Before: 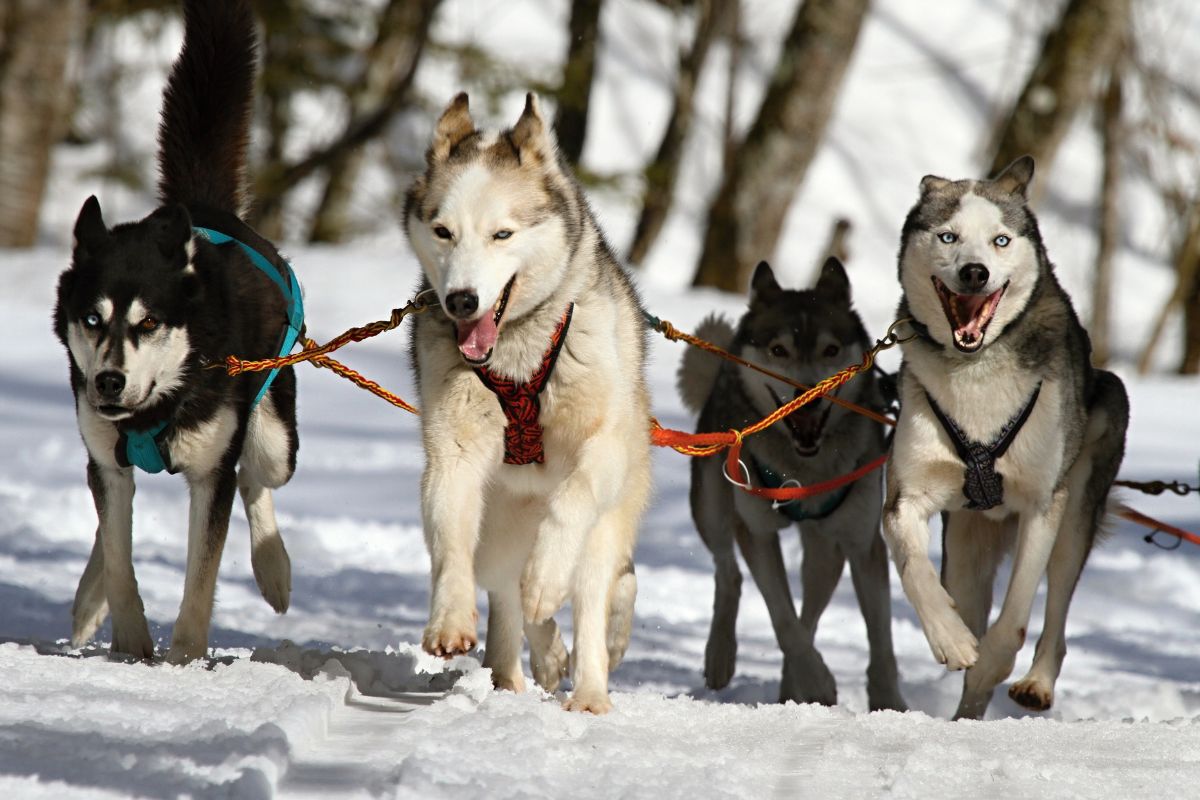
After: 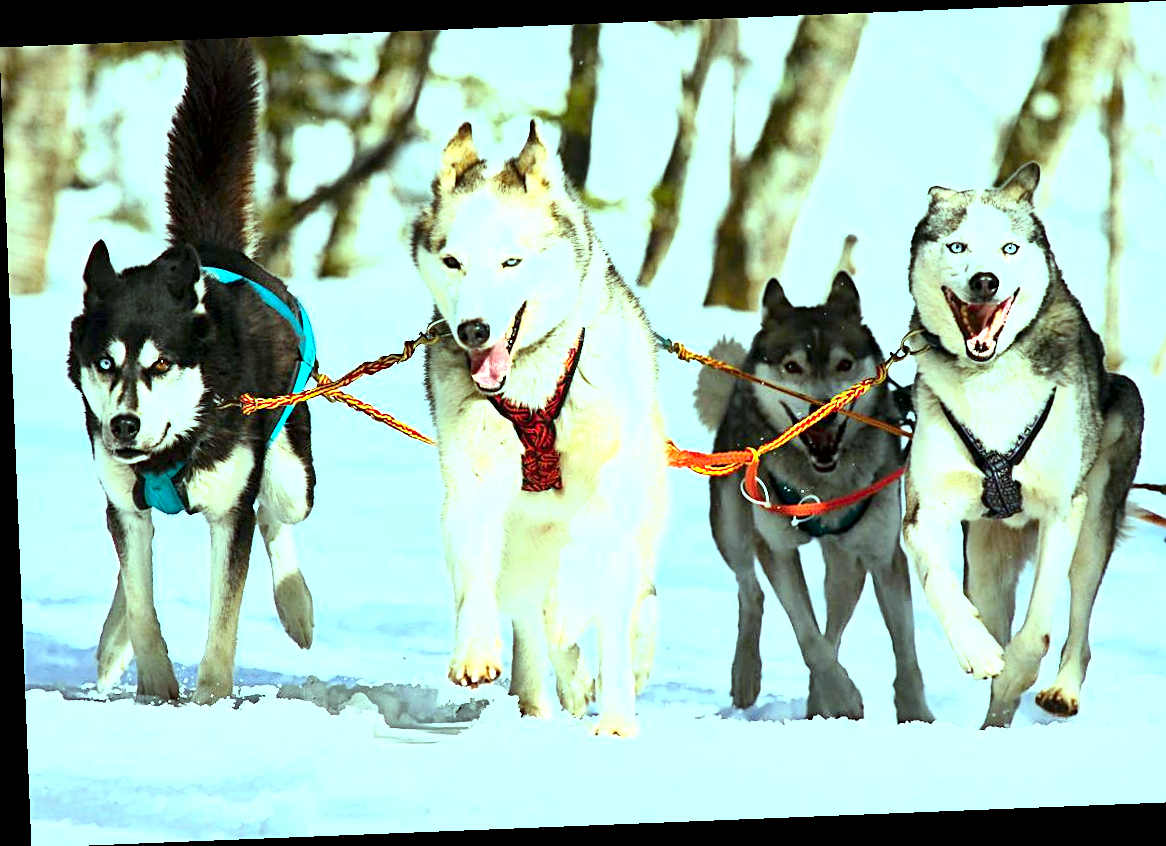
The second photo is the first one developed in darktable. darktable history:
crop and rotate: right 5.167%
contrast brightness saturation: contrast 0.23, brightness 0.1, saturation 0.29
sharpen: on, module defaults
exposure: black level correction 0.001, exposure 1.719 EV, compensate exposure bias true, compensate highlight preservation false
rotate and perspective: rotation -2.29°, automatic cropping off
local contrast: mode bilateral grid, contrast 25, coarseness 60, detail 151%, midtone range 0.2
color balance: mode lift, gamma, gain (sRGB), lift [0.997, 0.979, 1.021, 1.011], gamma [1, 1.084, 0.916, 0.998], gain [1, 0.87, 1.13, 1.101], contrast 4.55%, contrast fulcrum 38.24%, output saturation 104.09%
